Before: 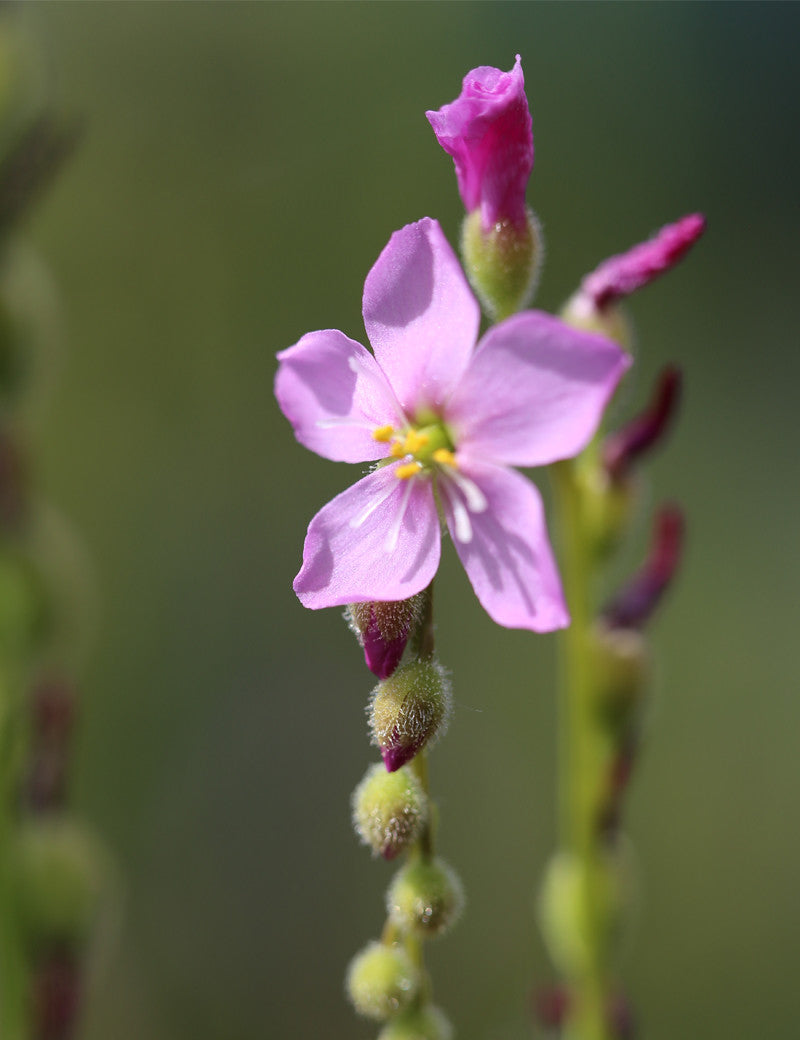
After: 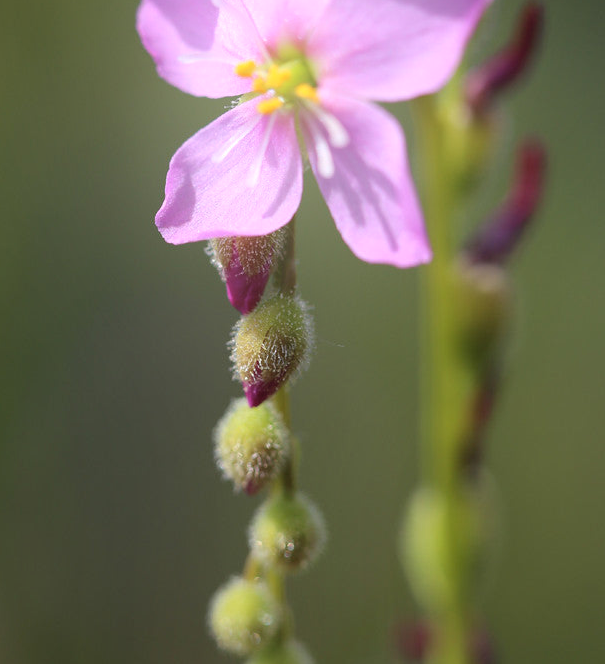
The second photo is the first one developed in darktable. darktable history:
crop and rotate: left 17.299%, top 35.115%, right 7.015%, bottom 1.024%
bloom: on, module defaults
